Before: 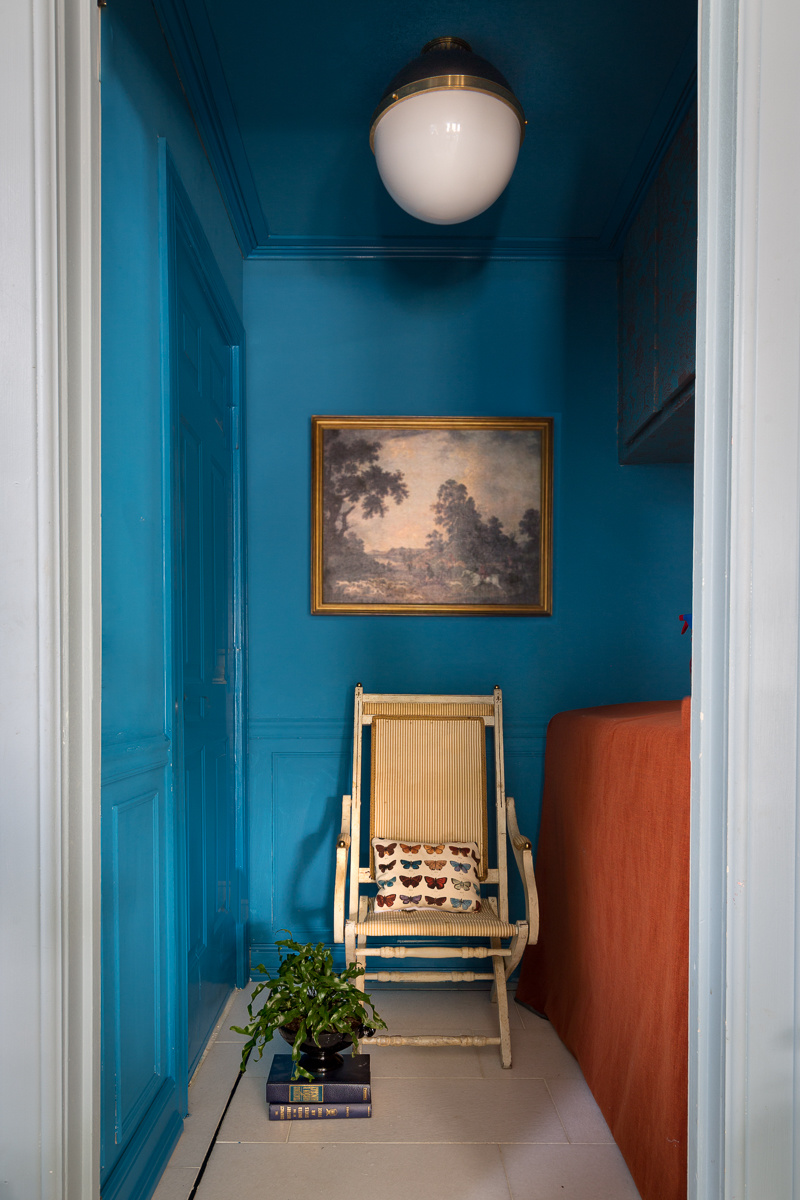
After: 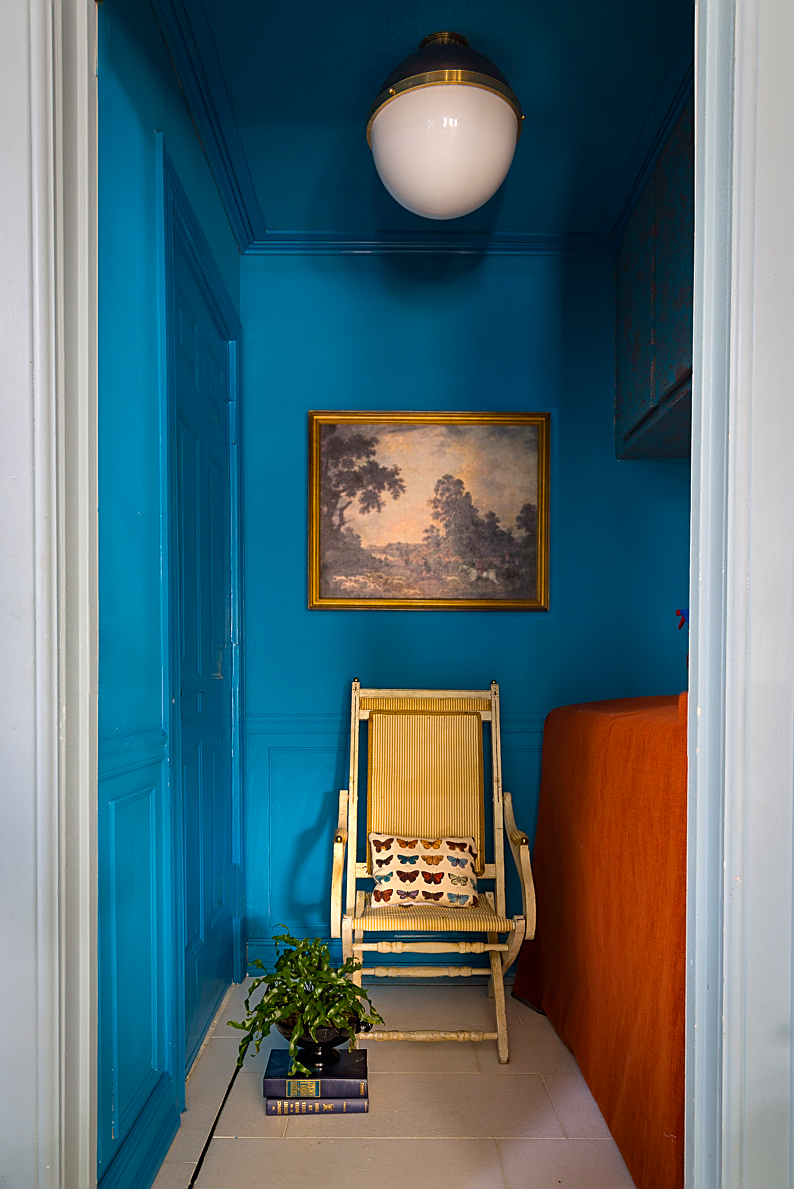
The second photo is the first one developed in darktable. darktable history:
color balance rgb: perceptual saturation grading › global saturation 30%, global vibrance 20%
sharpen: on, module defaults
bloom: size 13.65%, threshold 98.39%, strength 4.82%
crop: left 0.434%, top 0.485%, right 0.244%, bottom 0.386%
